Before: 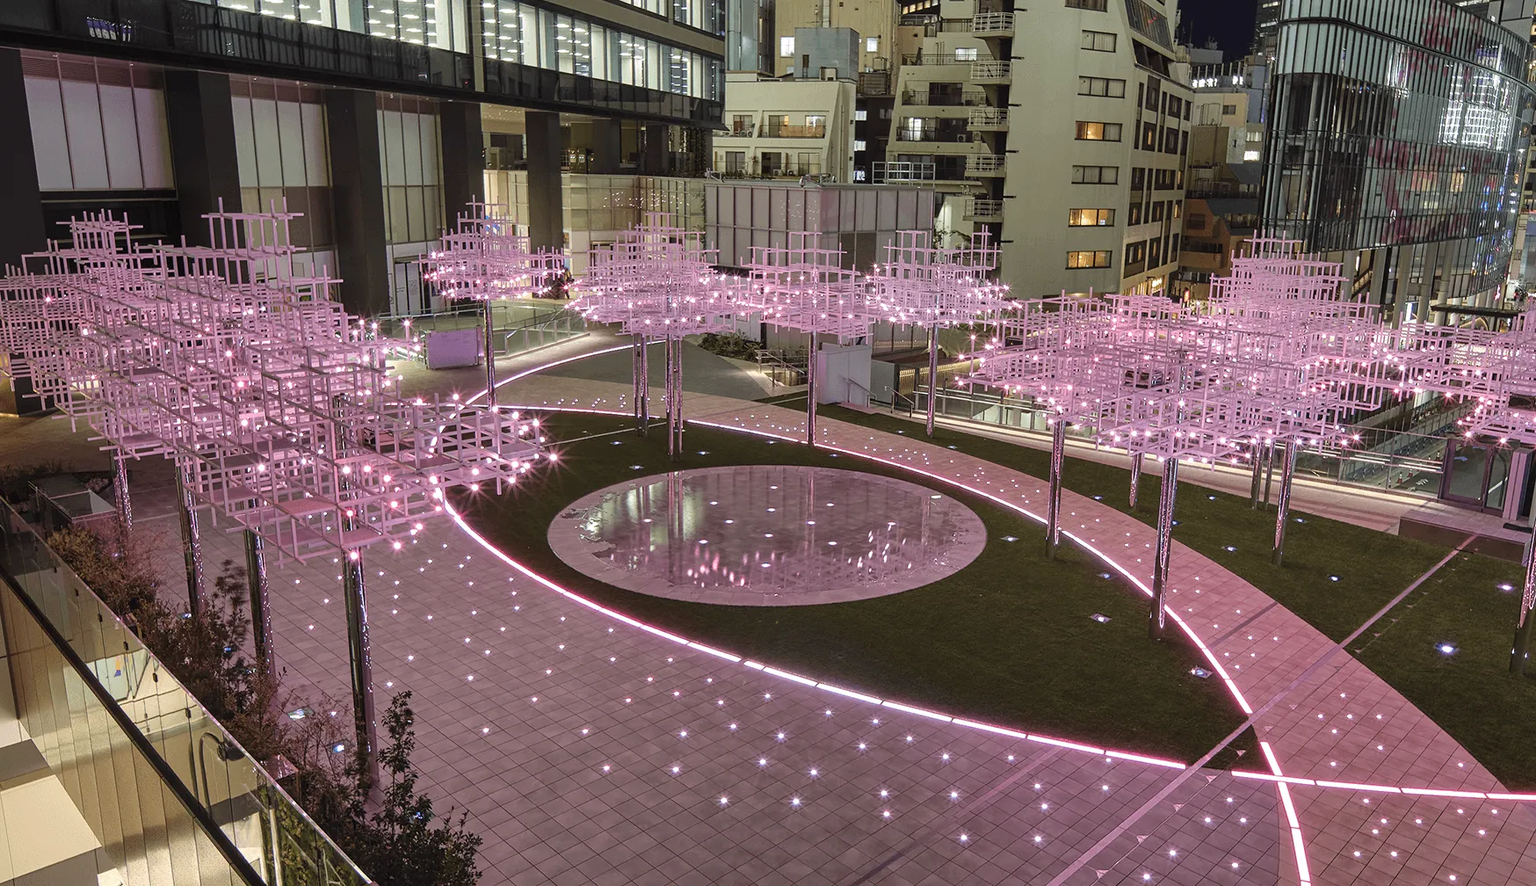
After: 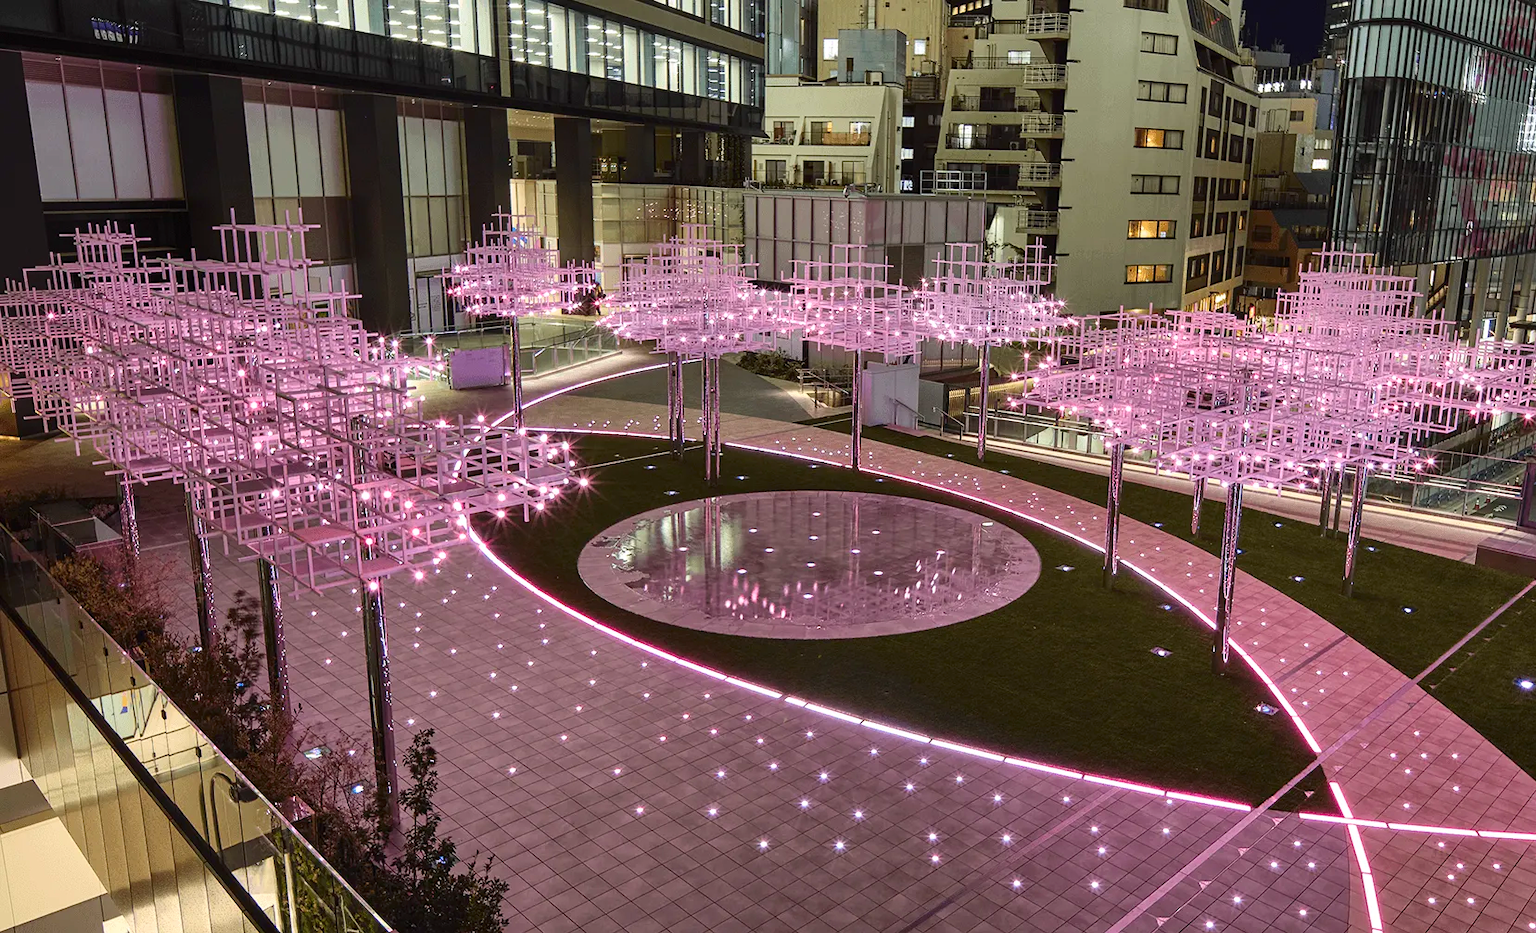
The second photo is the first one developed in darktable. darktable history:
contrast brightness saturation: contrast 0.174, saturation 0.305
crop and rotate: left 0%, right 5.195%
